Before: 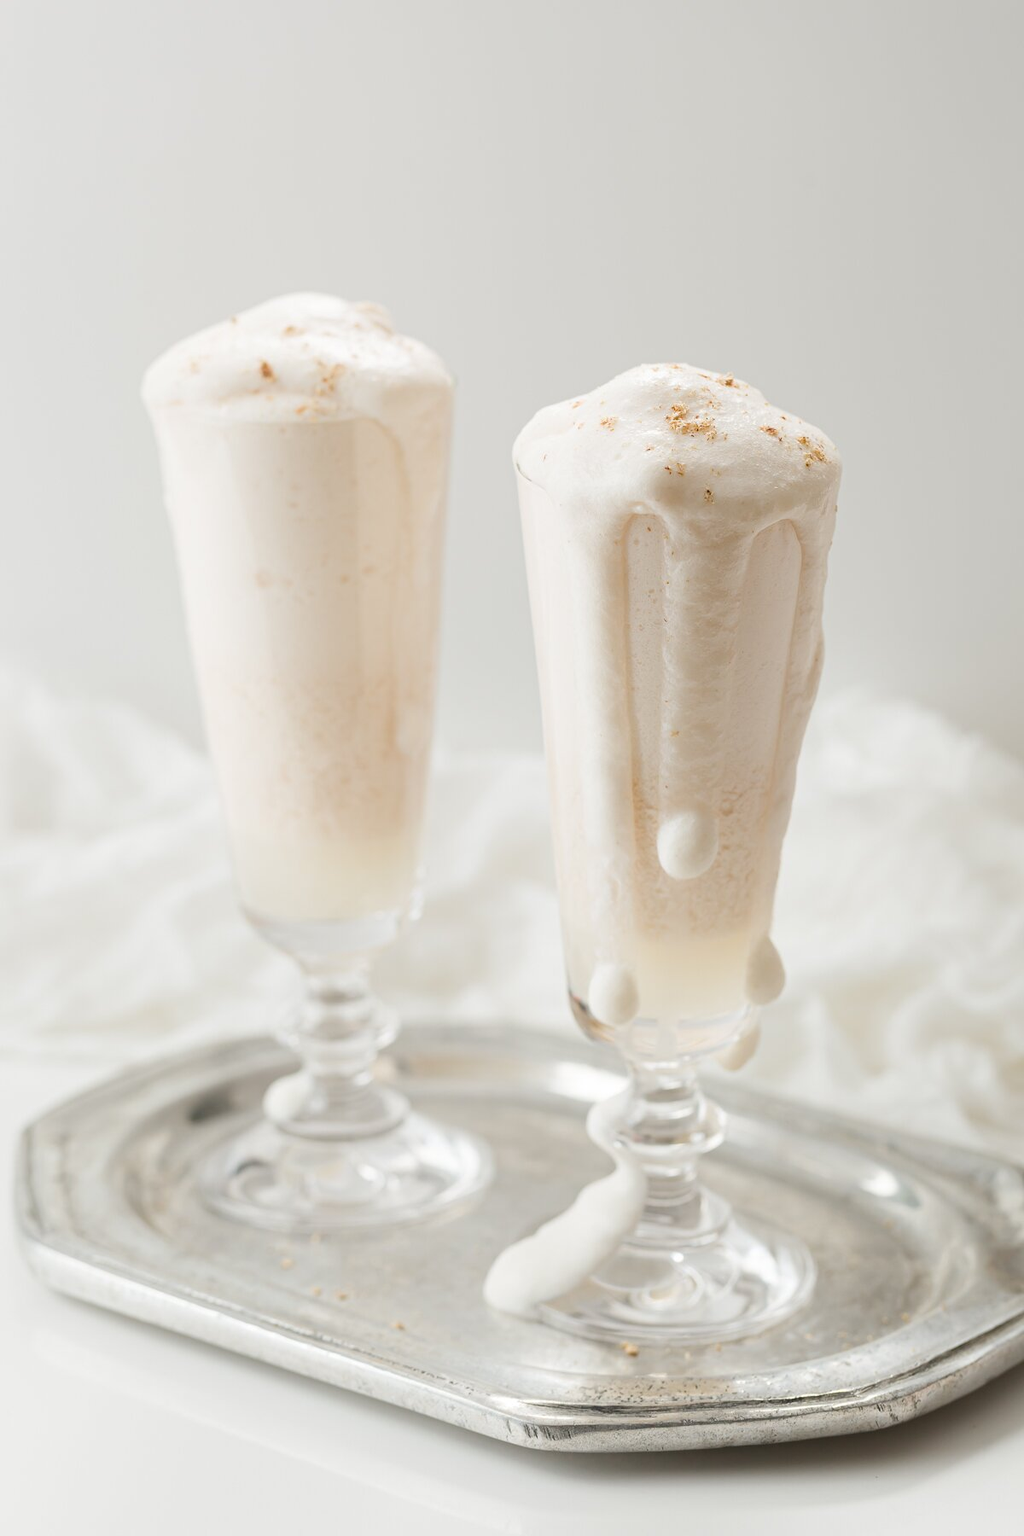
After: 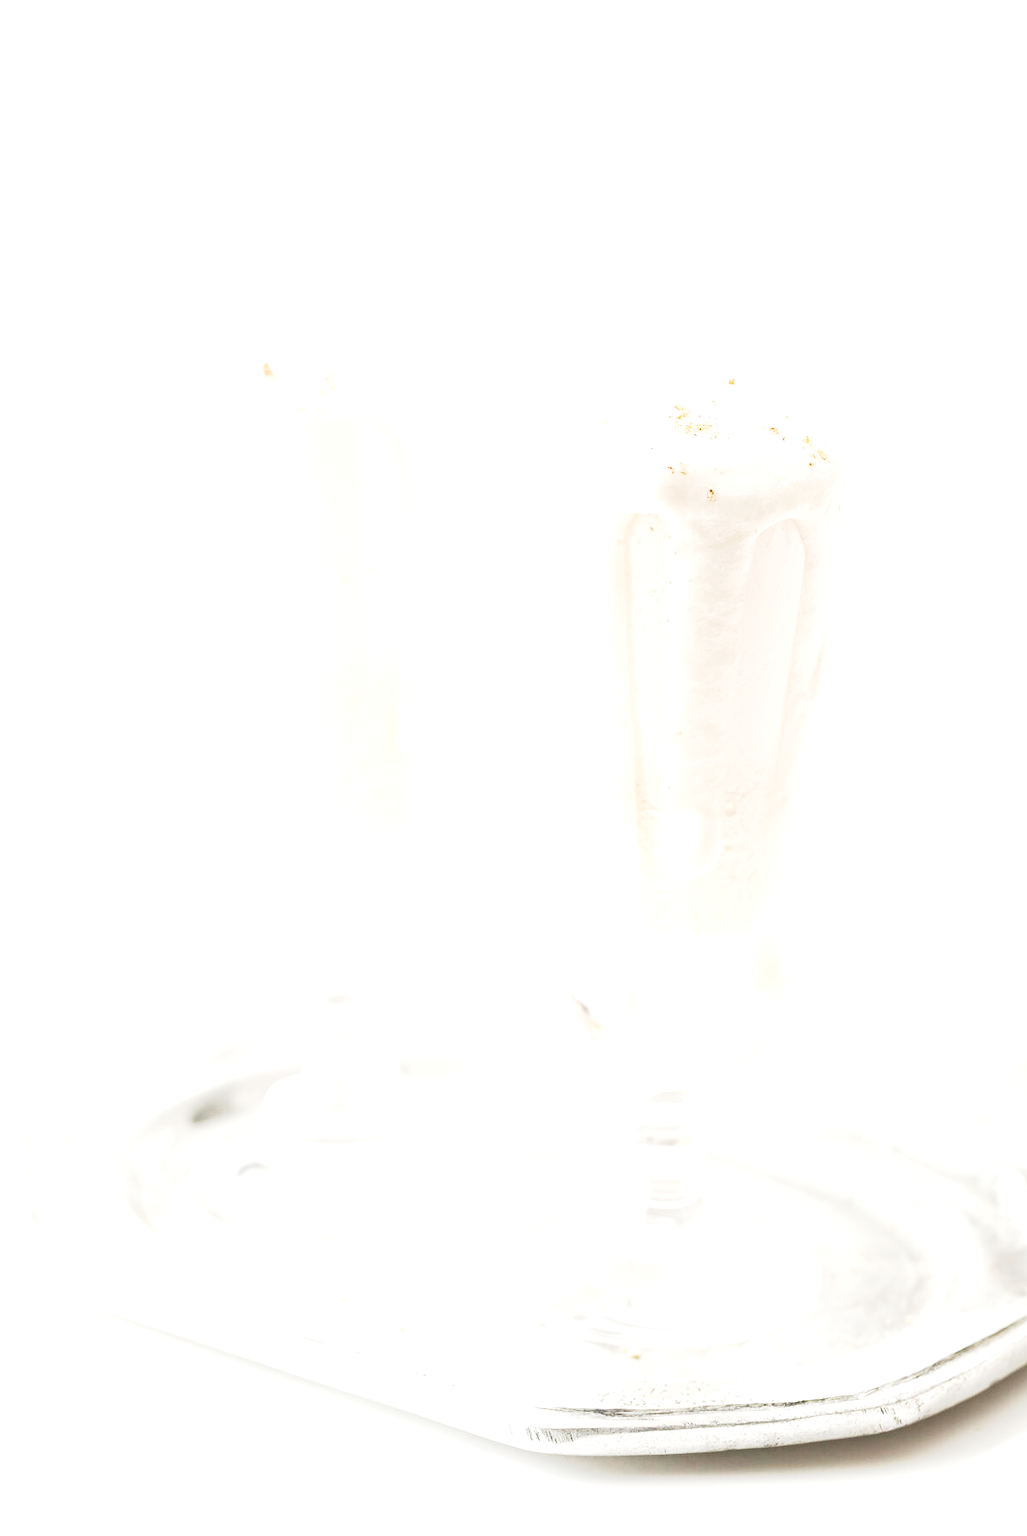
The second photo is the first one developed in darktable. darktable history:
crop: top 0.217%, bottom 0.147%
color correction: highlights b* -0.012, saturation 0.862
base curve: curves: ch0 [(0, 0) (0.088, 0.125) (0.176, 0.251) (0.354, 0.501) (0.613, 0.749) (1, 0.877)], preserve colors none
local contrast: on, module defaults
exposure: exposure 1.989 EV, compensate highlight preservation false
